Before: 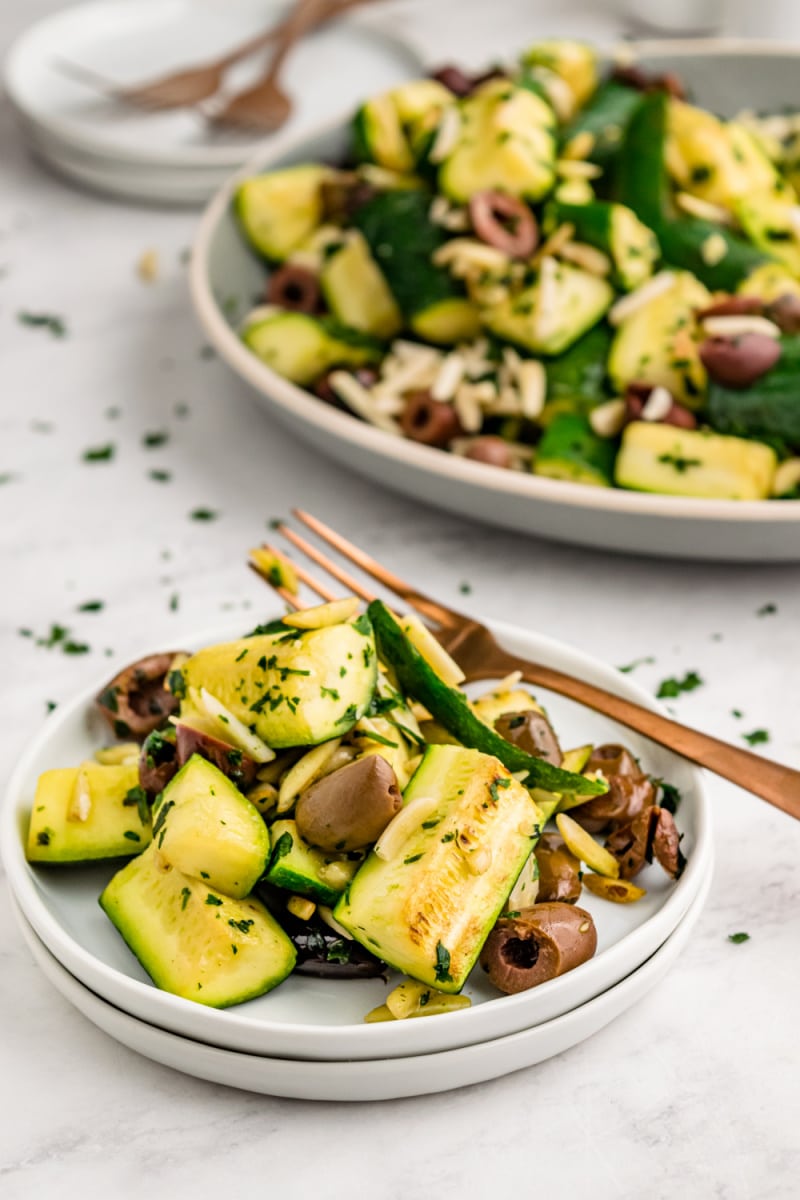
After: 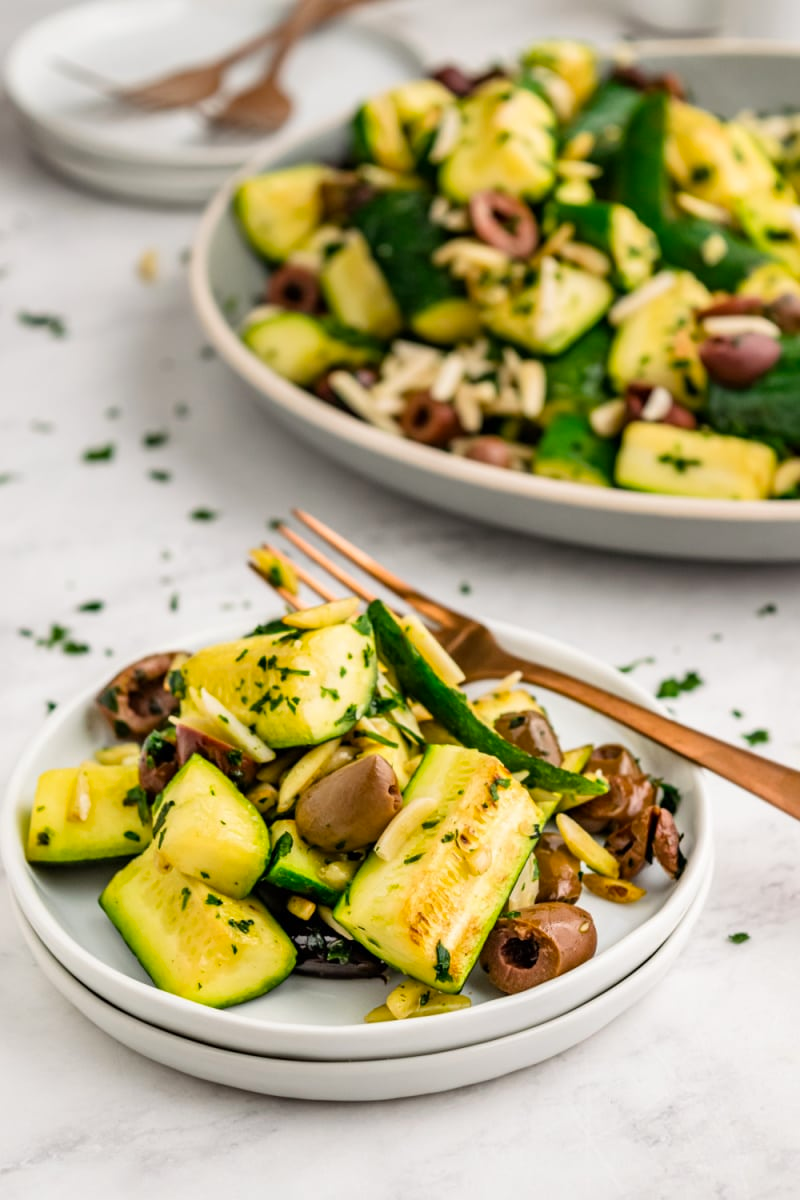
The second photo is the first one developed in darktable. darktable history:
contrast brightness saturation: saturation 0.102
